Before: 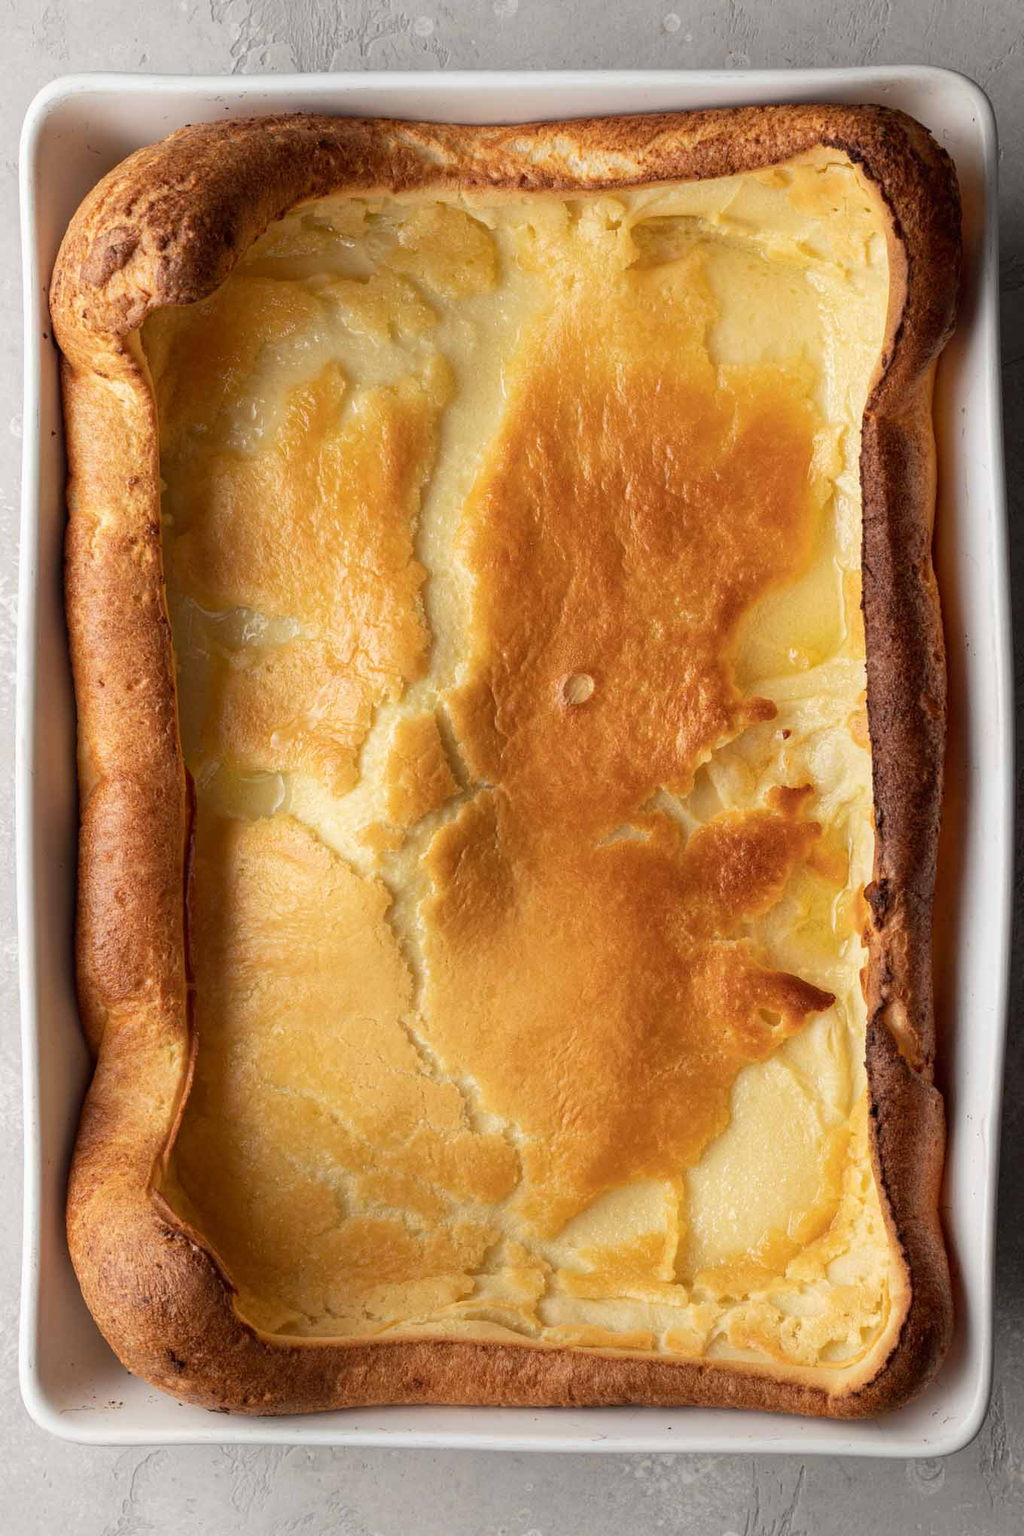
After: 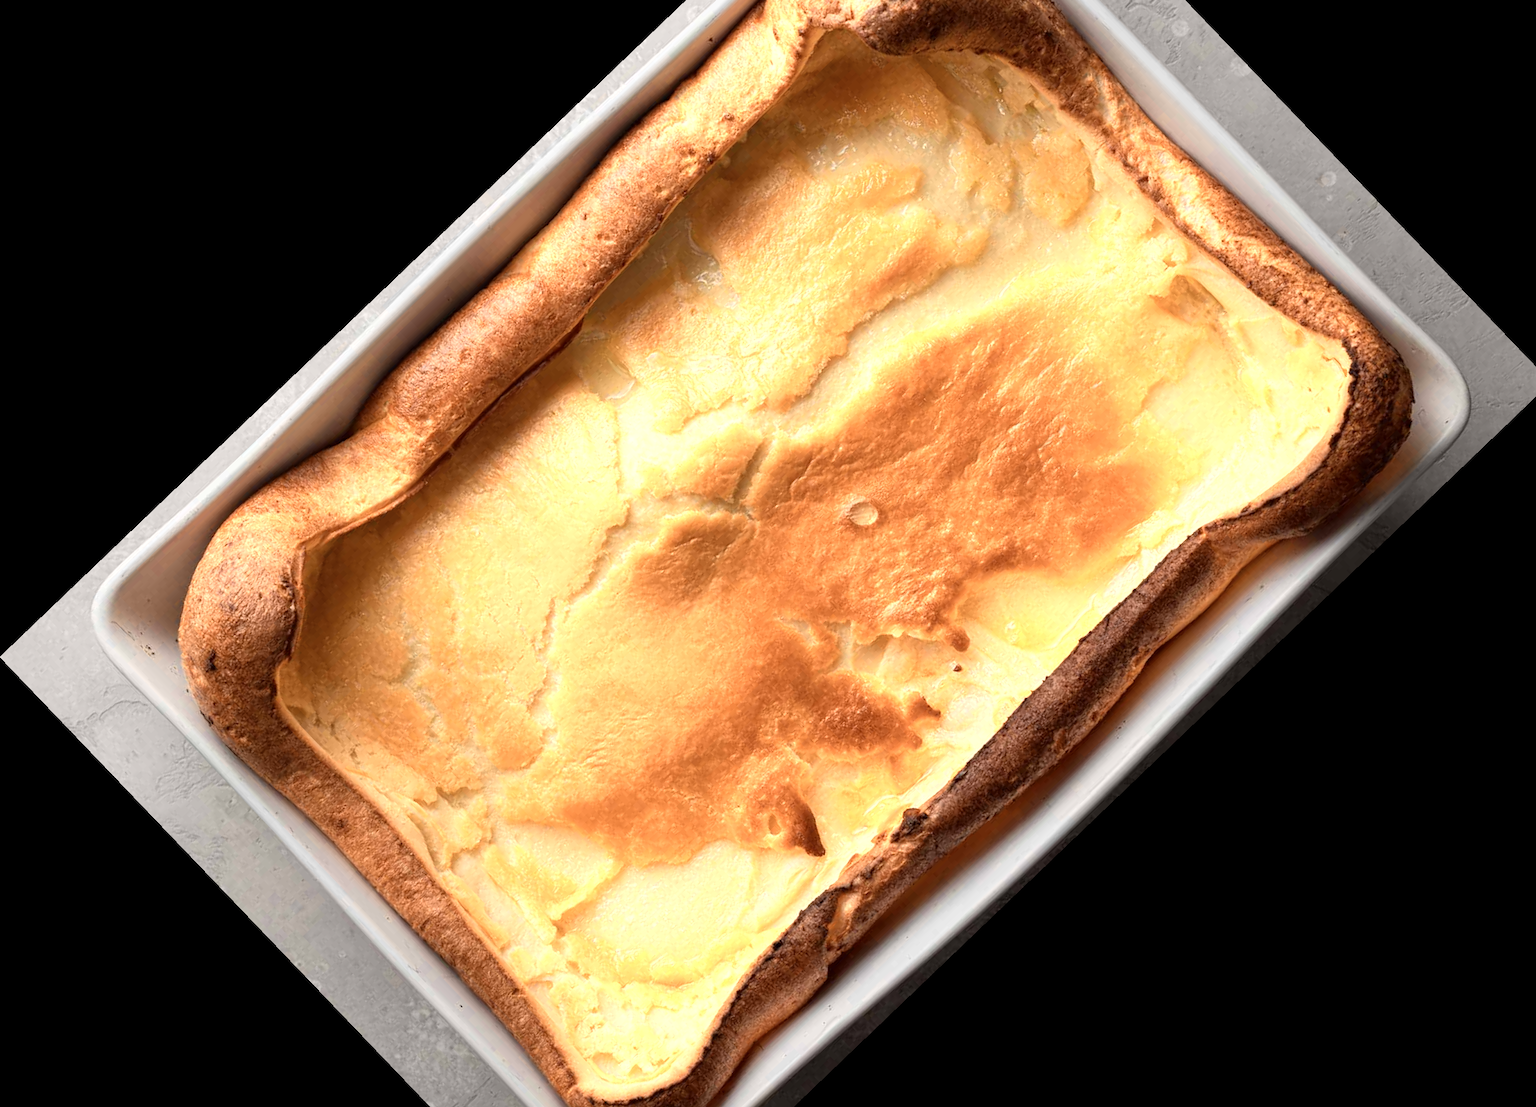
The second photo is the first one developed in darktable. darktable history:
tone equalizer: -8 EV 0.06 EV, smoothing diameter 25%, edges refinement/feathering 10, preserve details guided filter
color zones: curves: ch0 [(0.018, 0.548) (0.197, 0.654) (0.425, 0.447) (0.605, 0.658) (0.732, 0.579)]; ch1 [(0.105, 0.531) (0.224, 0.531) (0.386, 0.39) (0.618, 0.456) (0.732, 0.456) (0.956, 0.421)]; ch2 [(0.039, 0.583) (0.215, 0.465) (0.399, 0.544) (0.465, 0.548) (0.614, 0.447) (0.724, 0.43) (0.882, 0.623) (0.956, 0.632)]
crop and rotate: angle -46.26°, top 16.234%, right 0.912%, bottom 11.704%
